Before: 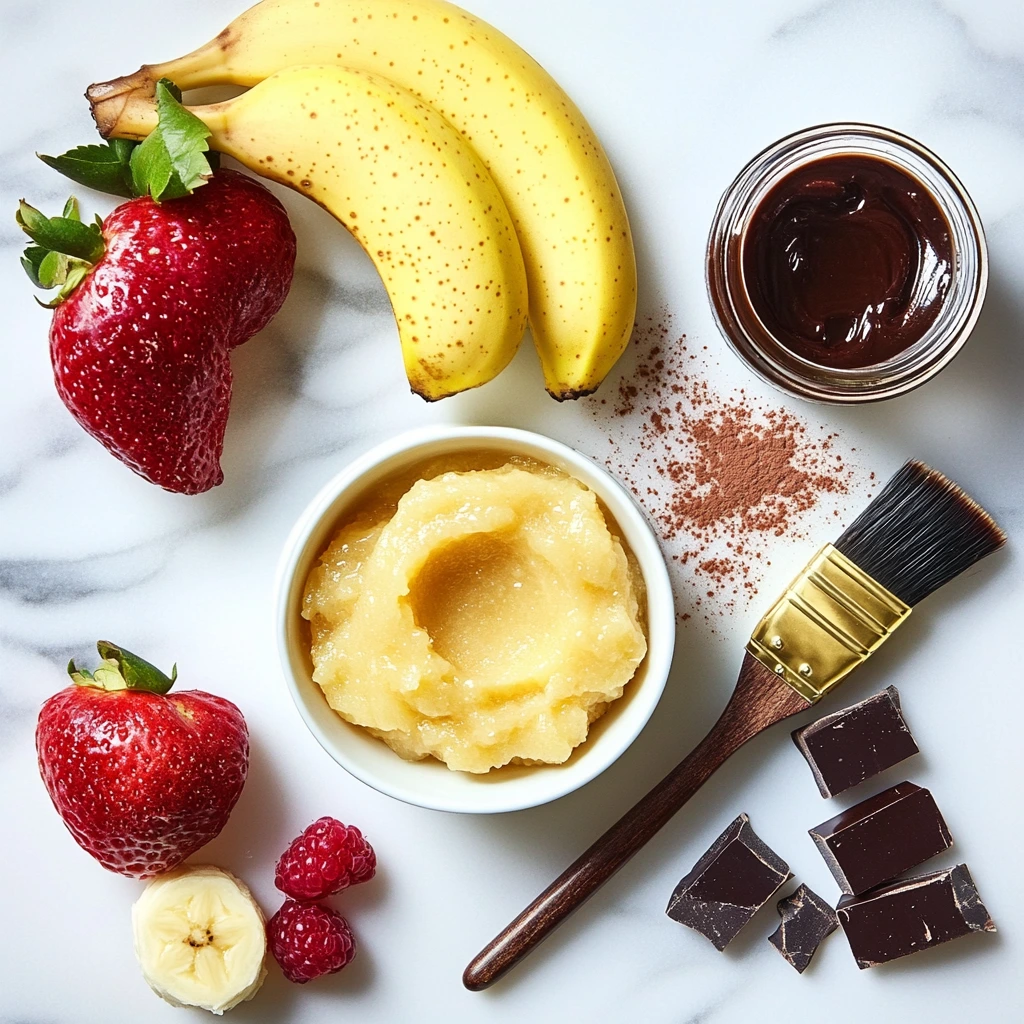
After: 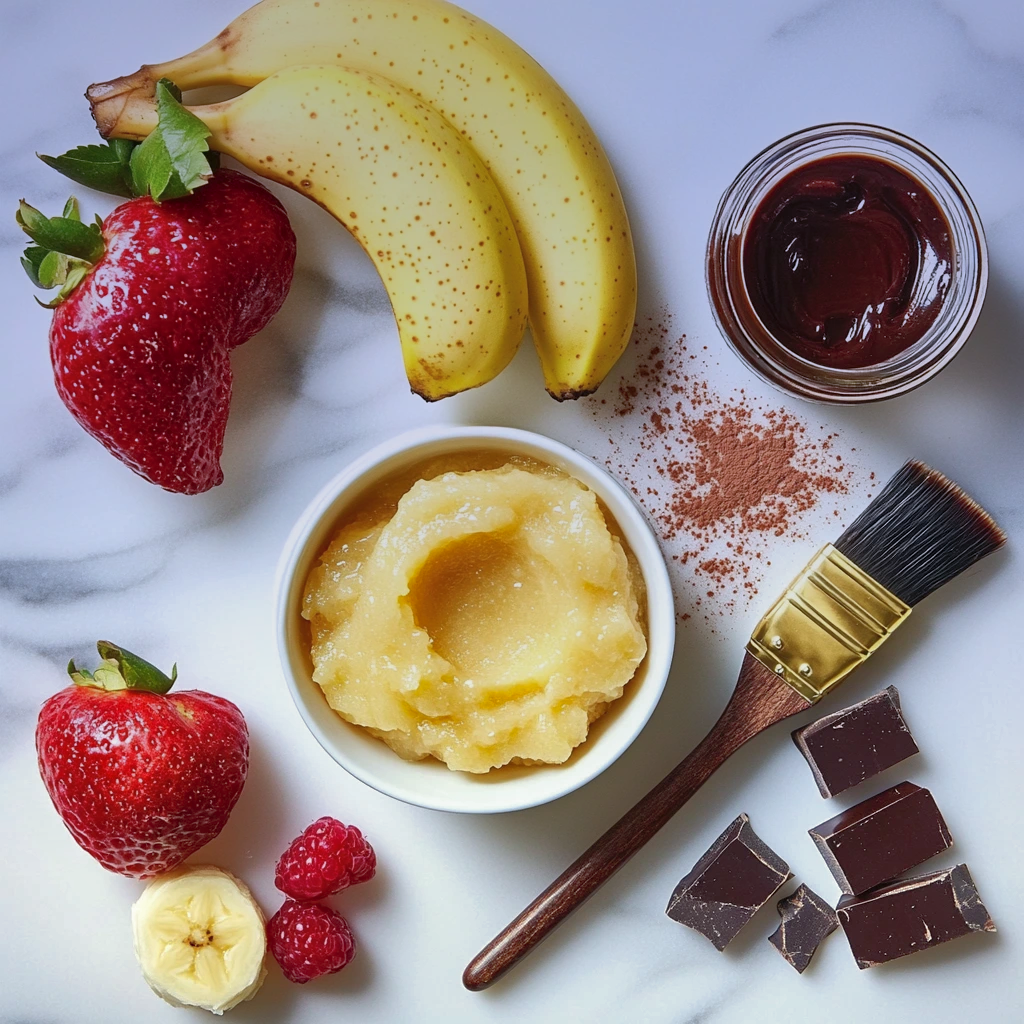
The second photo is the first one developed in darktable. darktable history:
shadows and highlights: on, module defaults
split-toning: shadows › saturation 0.61, highlights › saturation 0.58, balance -28.74, compress 87.36%
graduated density: hue 238.83°, saturation 50%
